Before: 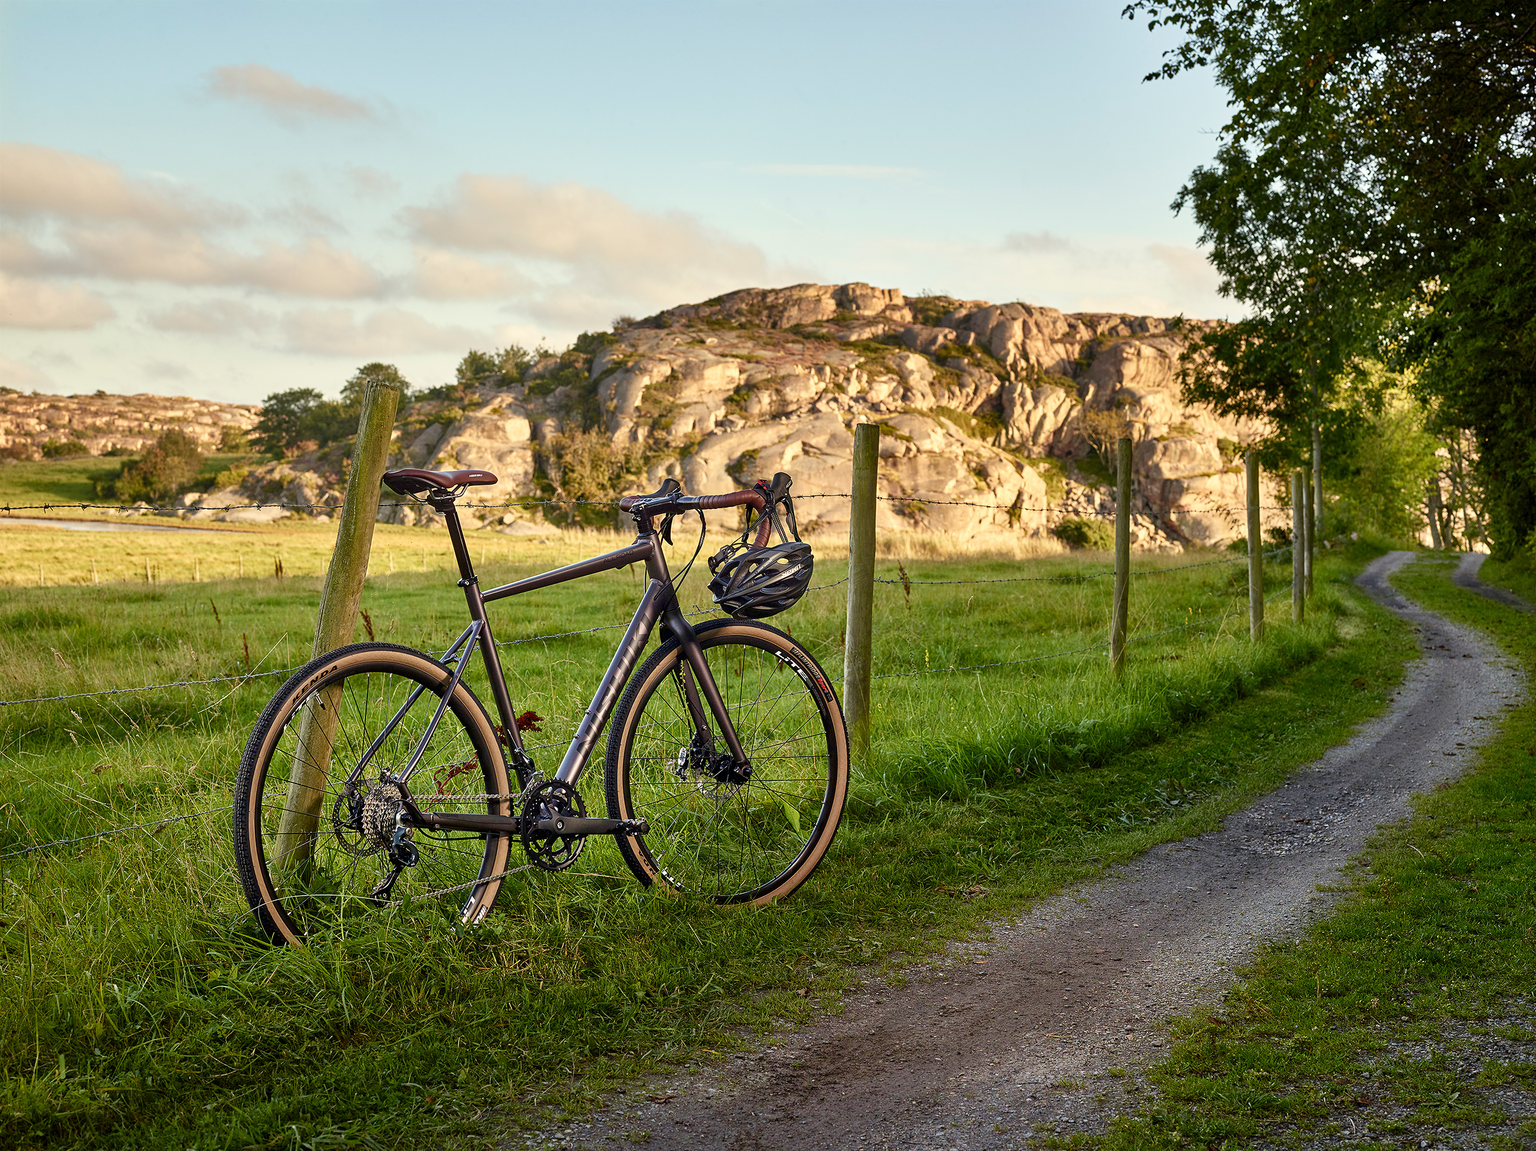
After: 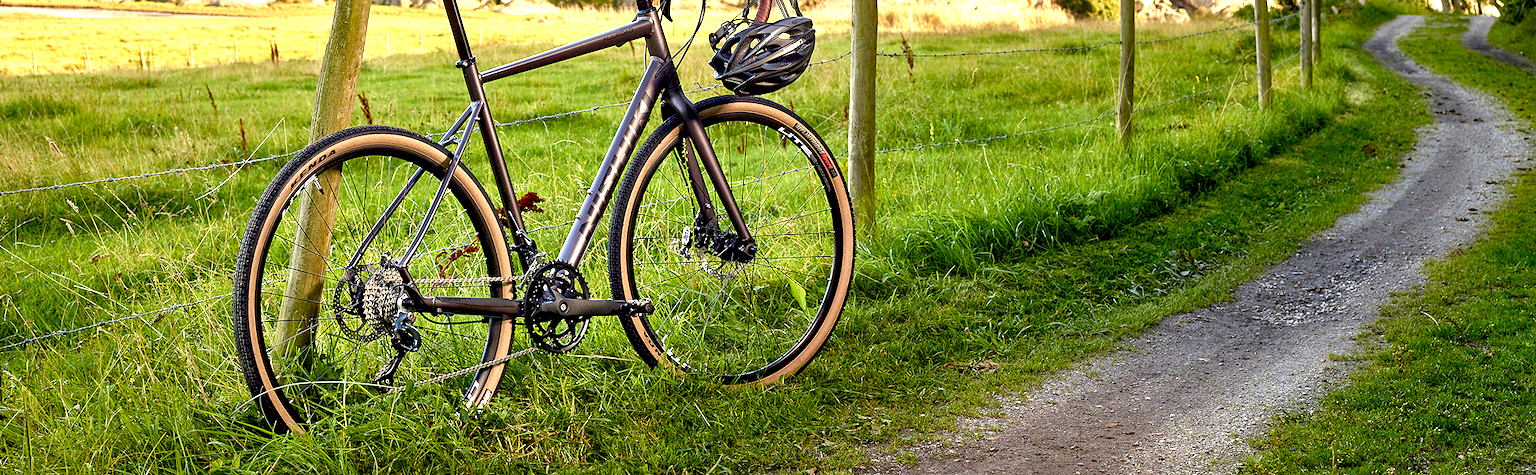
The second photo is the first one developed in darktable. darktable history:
rotate and perspective: rotation -1°, crop left 0.011, crop right 0.989, crop top 0.025, crop bottom 0.975
crop: top 45.551%, bottom 12.262%
exposure: black level correction 0.008, exposure 0.979 EV, compensate highlight preservation false
